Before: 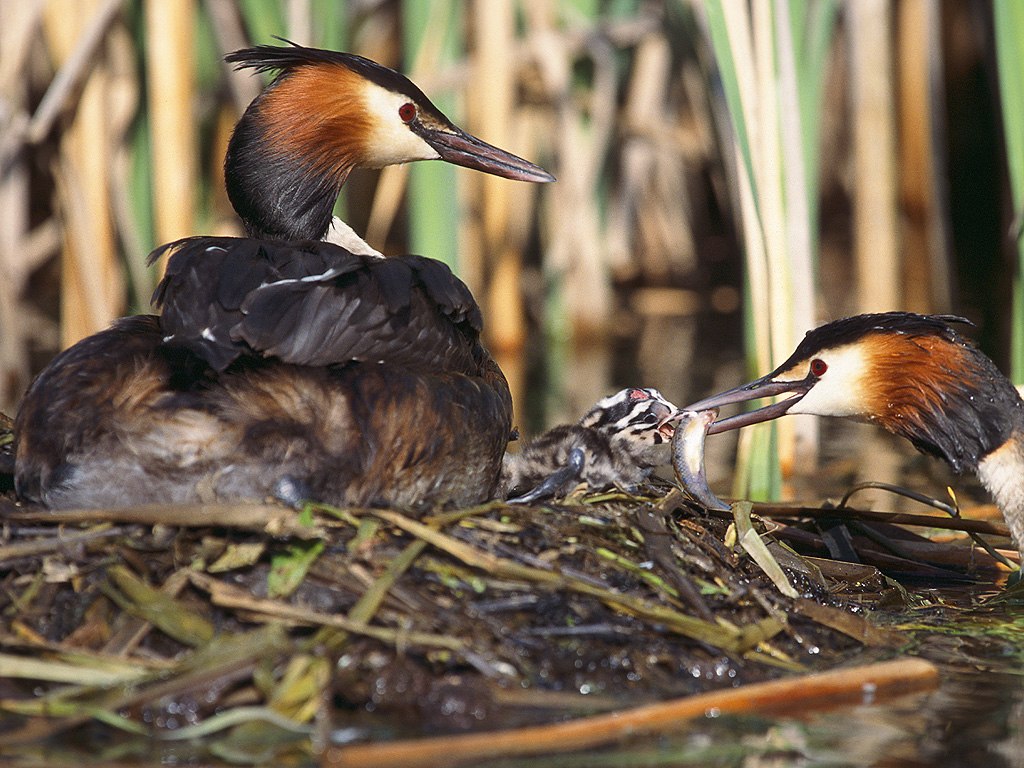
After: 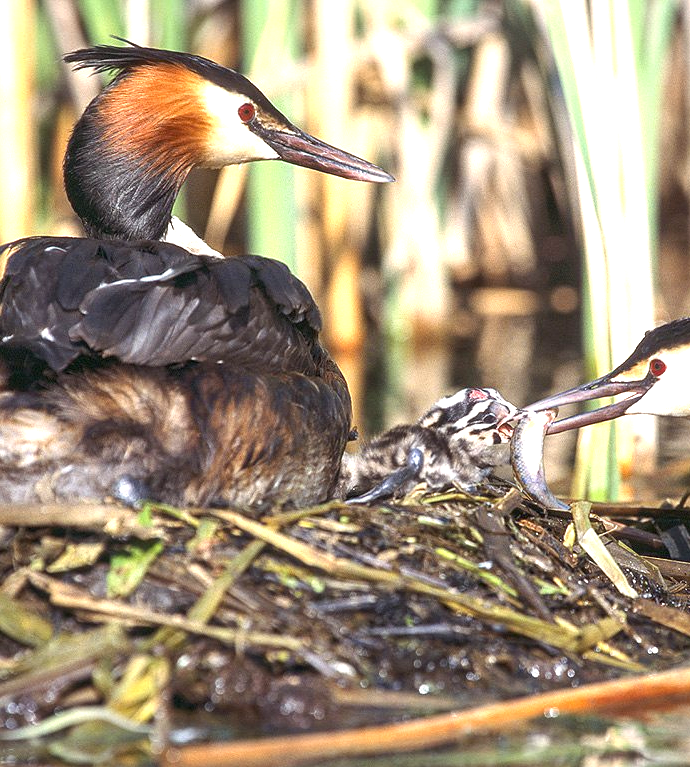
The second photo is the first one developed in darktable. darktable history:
exposure: exposure 1.065 EV, compensate highlight preservation false
crop and rotate: left 15.727%, right 16.868%
local contrast: on, module defaults
